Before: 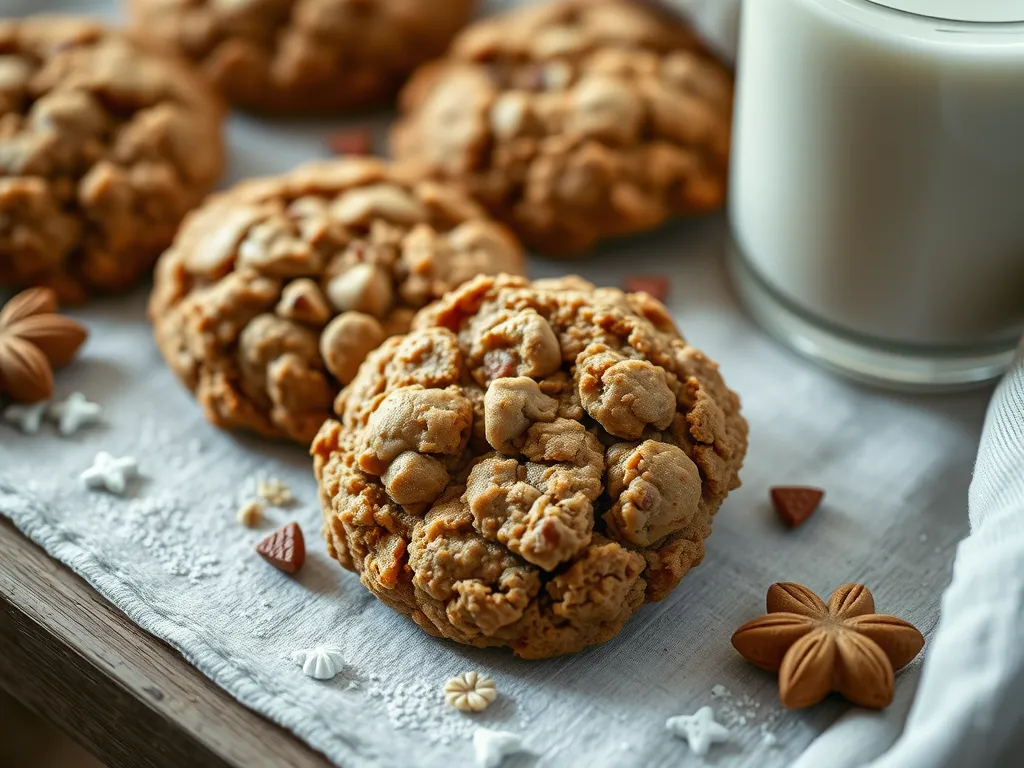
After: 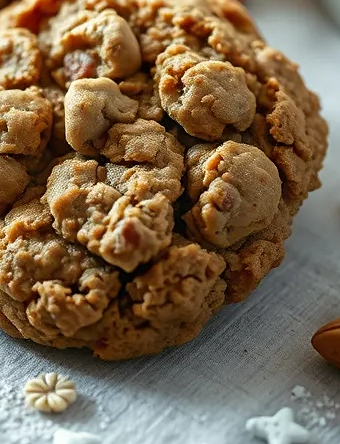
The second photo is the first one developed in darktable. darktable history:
sharpen: amount 0.207
crop: left 41.106%, top 39.014%, right 25.671%, bottom 3.145%
tone equalizer: mask exposure compensation -0.507 EV
